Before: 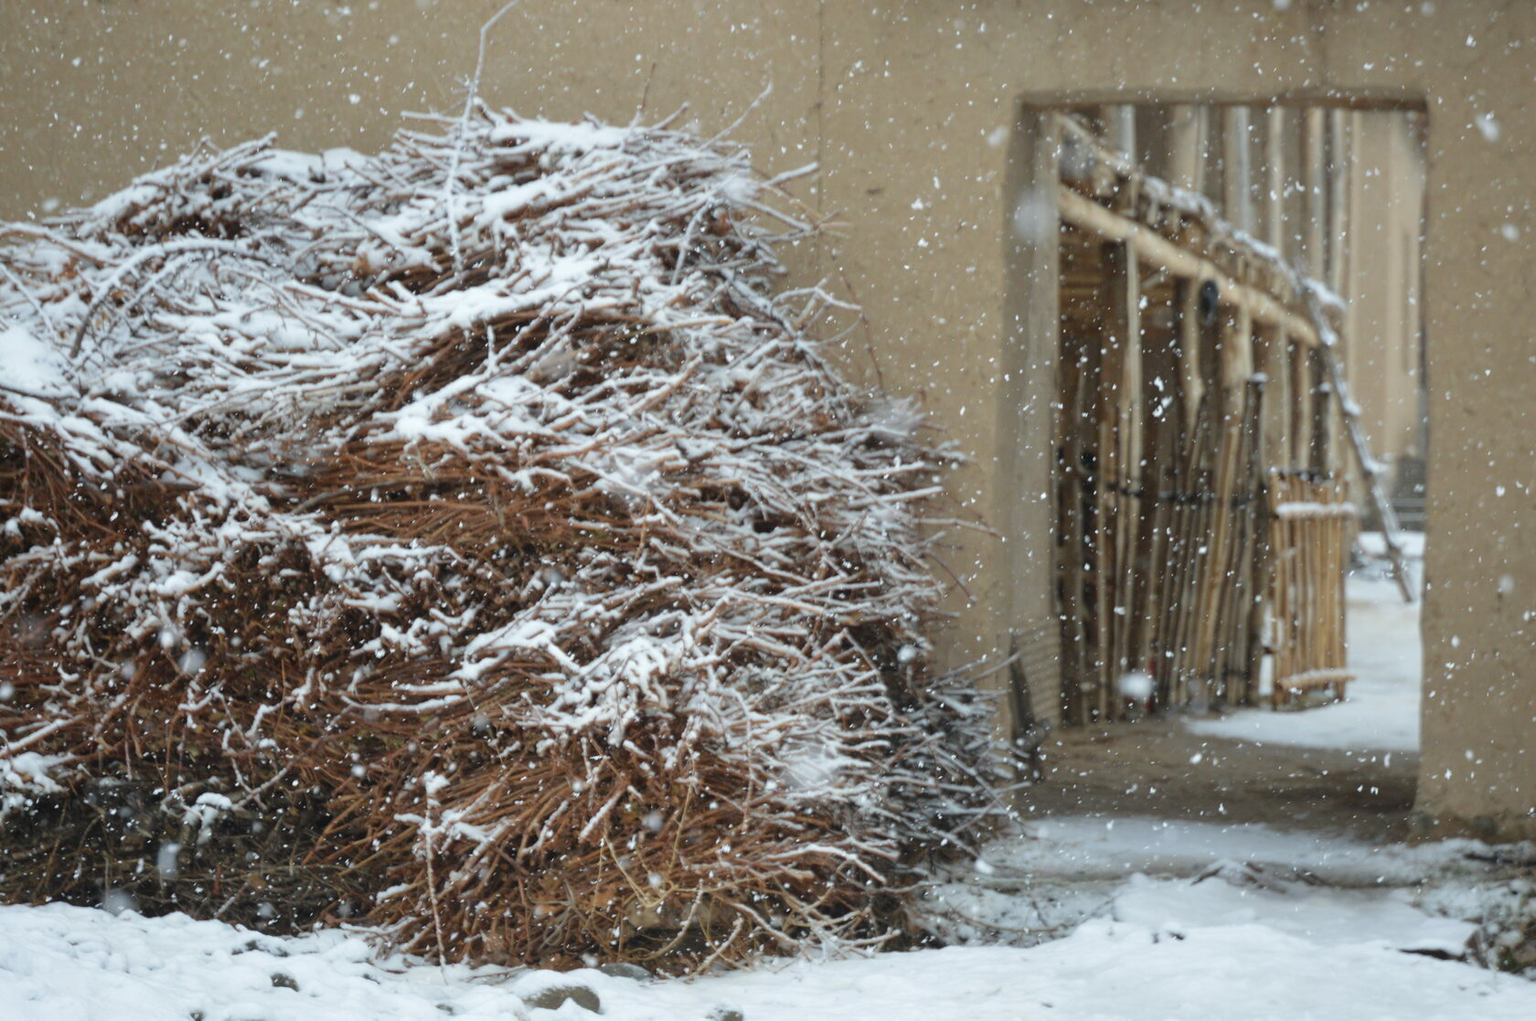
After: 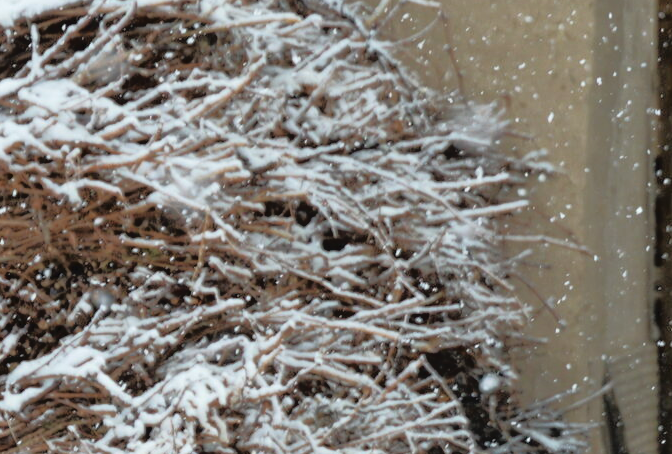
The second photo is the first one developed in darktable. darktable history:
crop: left 29.923%, top 29.791%, right 30.029%, bottom 29.51%
tone equalizer: -8 EV -1.84 EV, -7 EV -1.18 EV, -6 EV -1.65 EV, edges refinement/feathering 500, mask exposure compensation -1.57 EV, preserve details no
